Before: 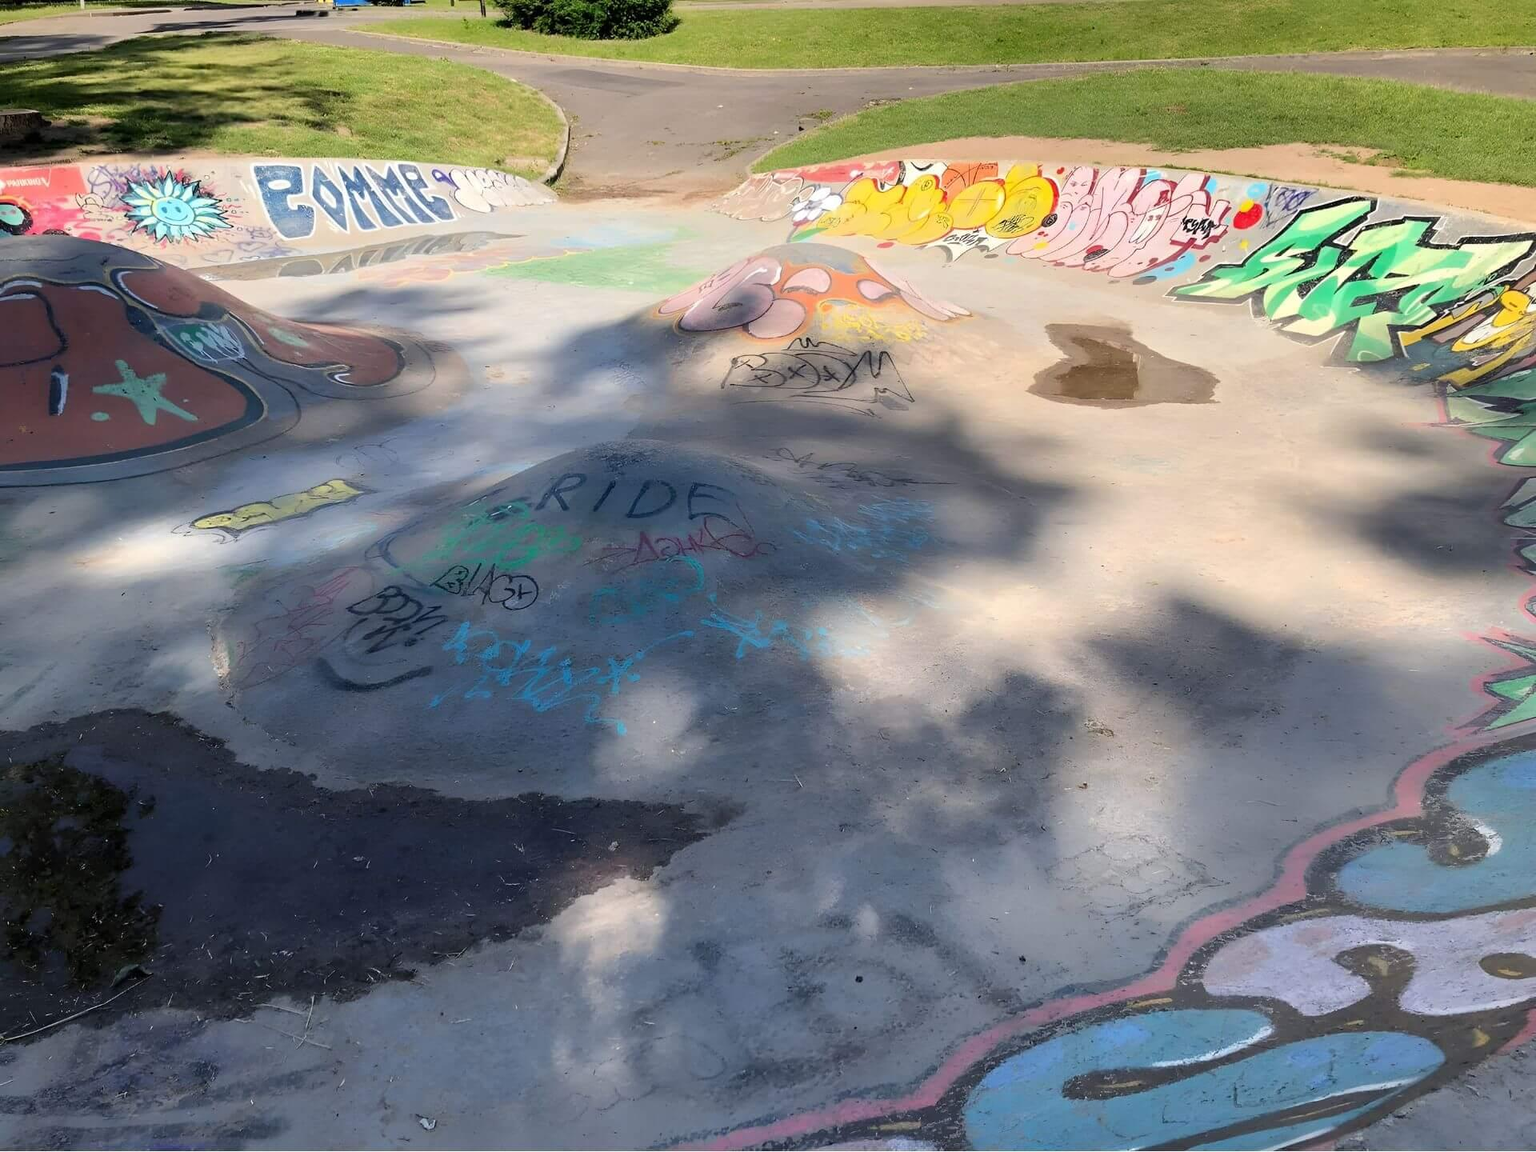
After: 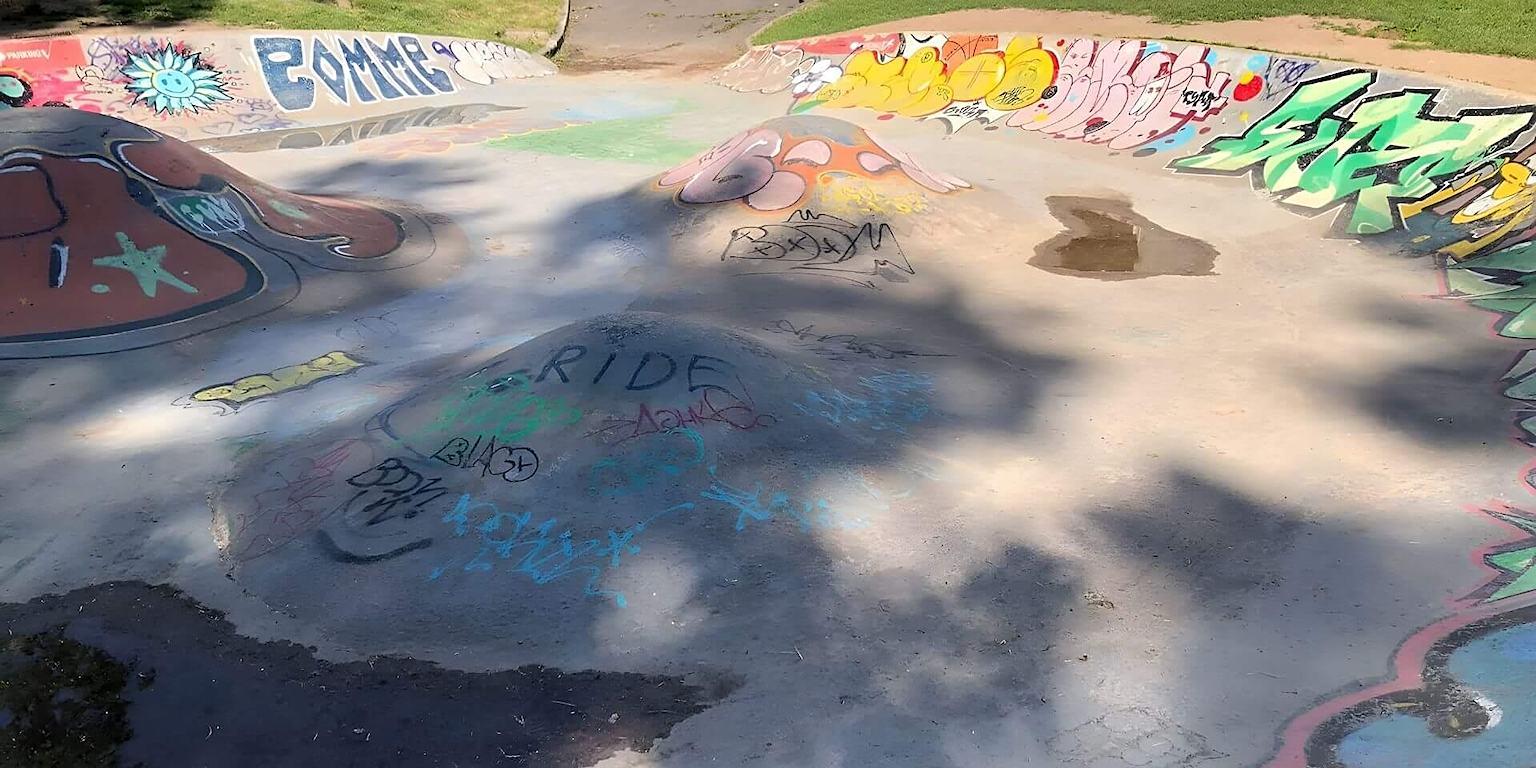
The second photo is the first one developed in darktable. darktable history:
sharpen: on, module defaults
crop: top 11.166%, bottom 22.168%
